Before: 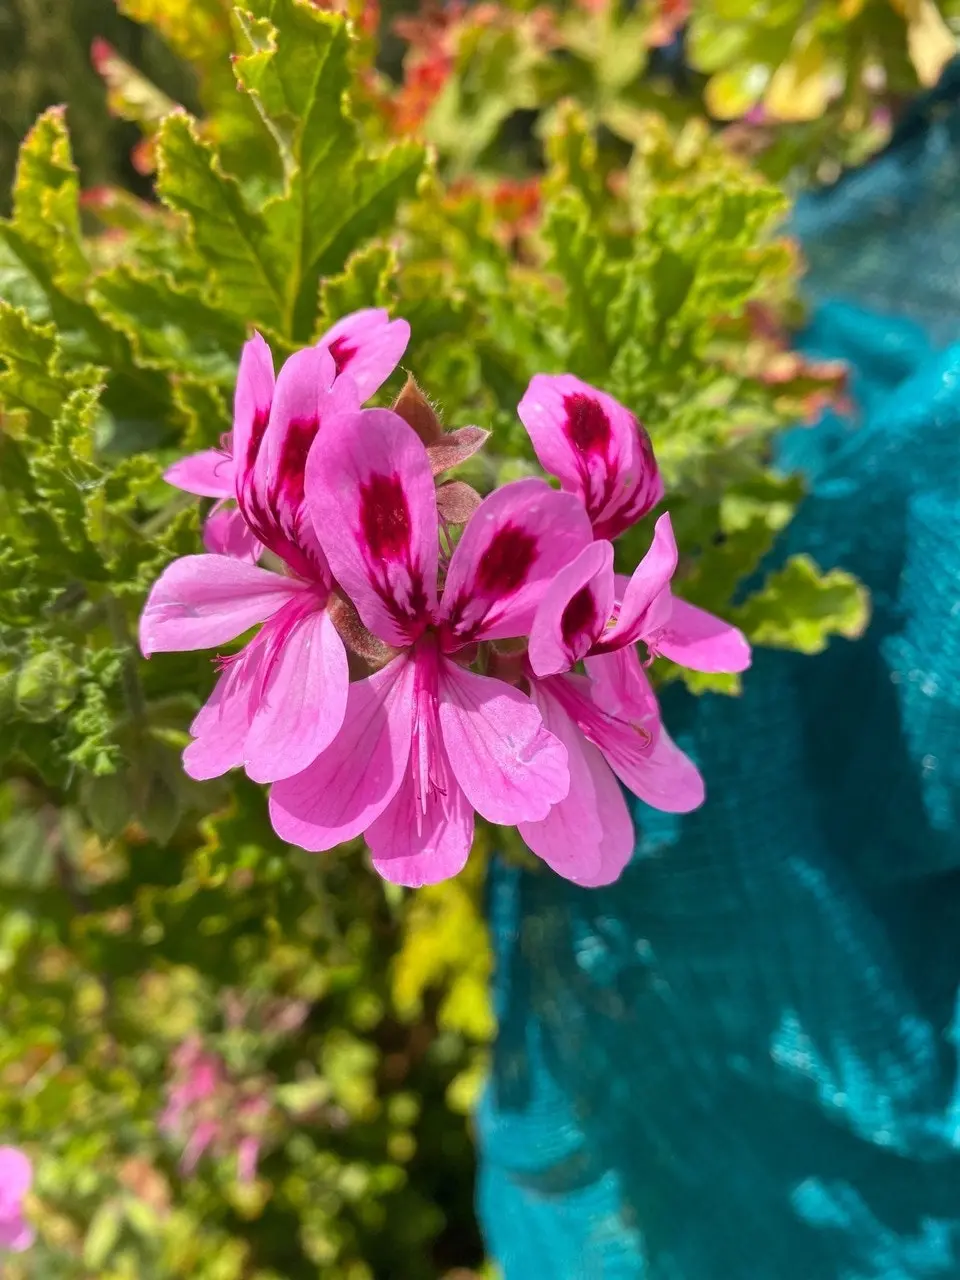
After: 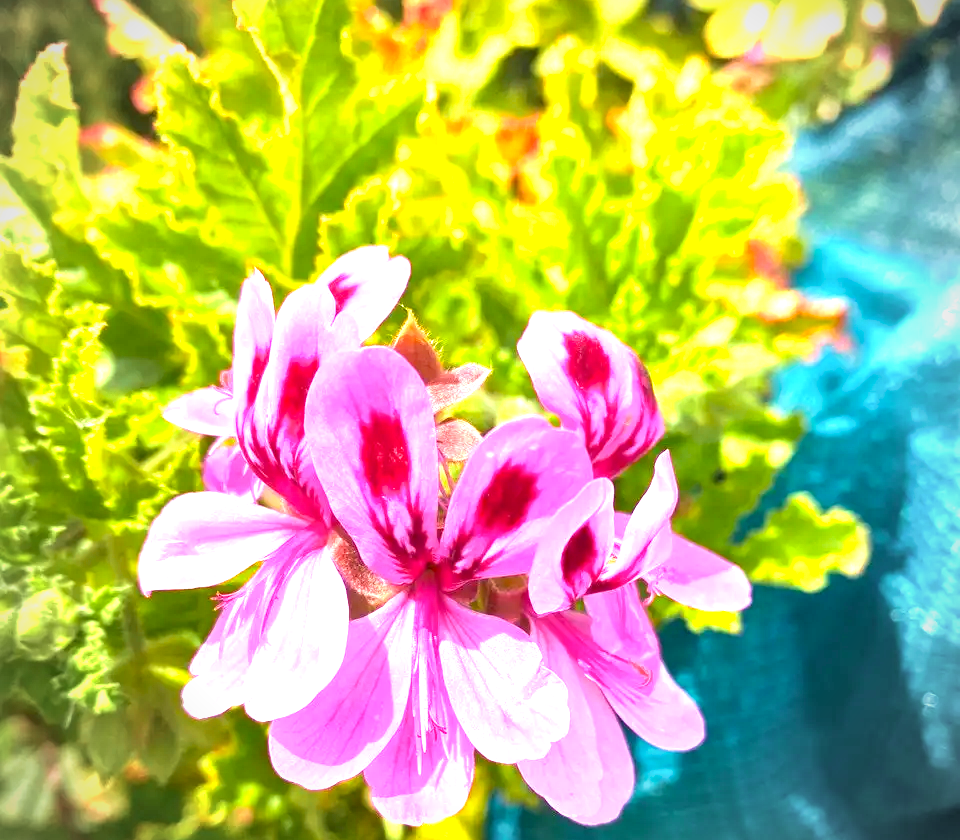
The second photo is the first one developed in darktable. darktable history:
exposure: black level correction 0.001, exposure 1.719 EV, compensate exposure bias true, compensate highlight preservation false
color zones: curves: ch0 [(0.224, 0.526) (0.75, 0.5)]; ch1 [(0.055, 0.526) (0.224, 0.761) (0.377, 0.526) (0.75, 0.5)]
crop and rotate: top 4.848%, bottom 29.503%
velvia: on, module defaults
vignetting: fall-off radius 60.92%
